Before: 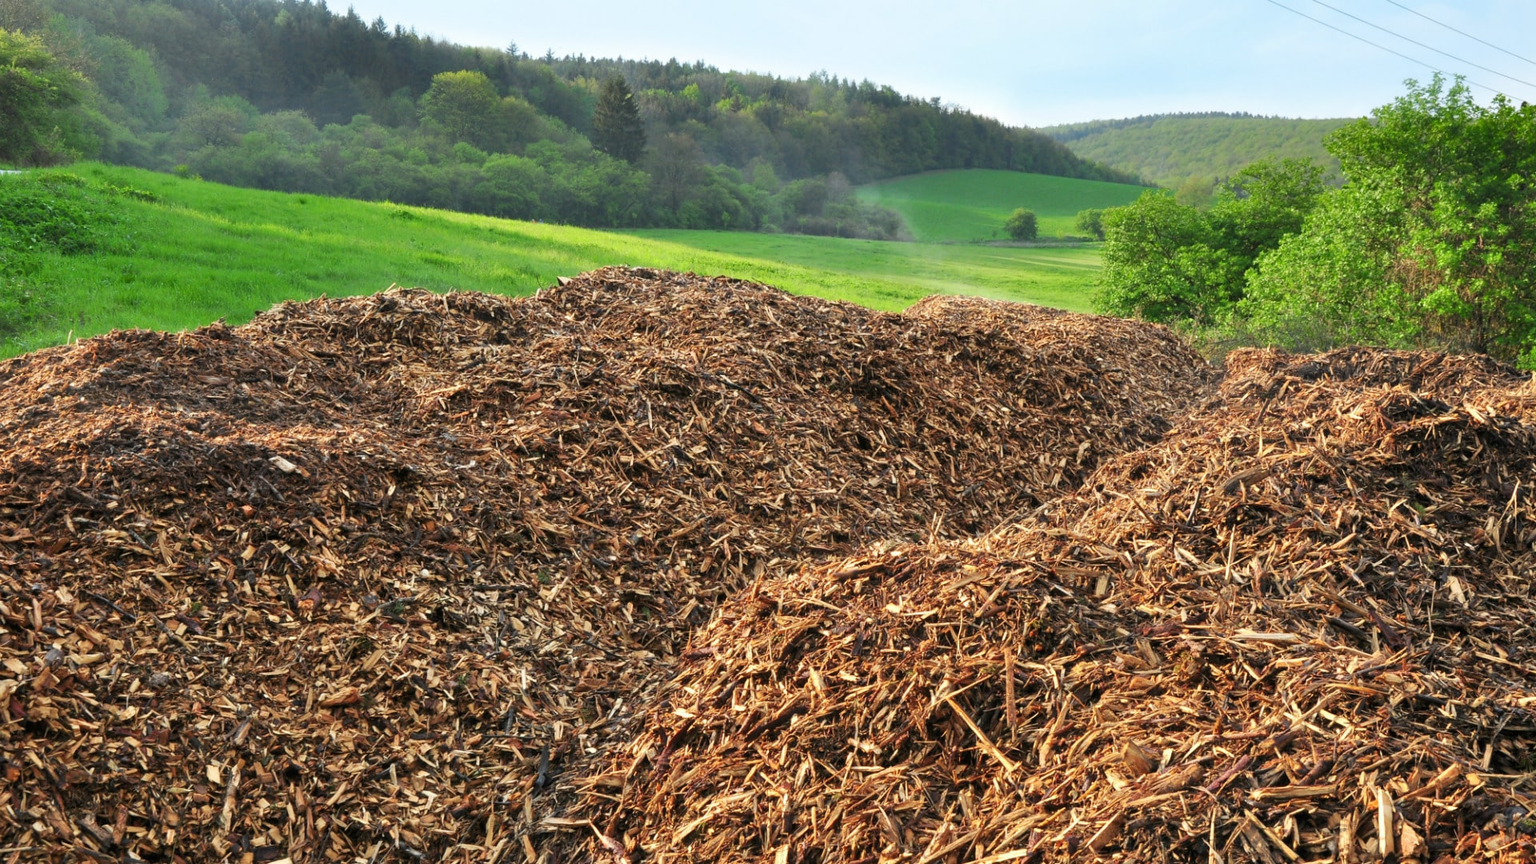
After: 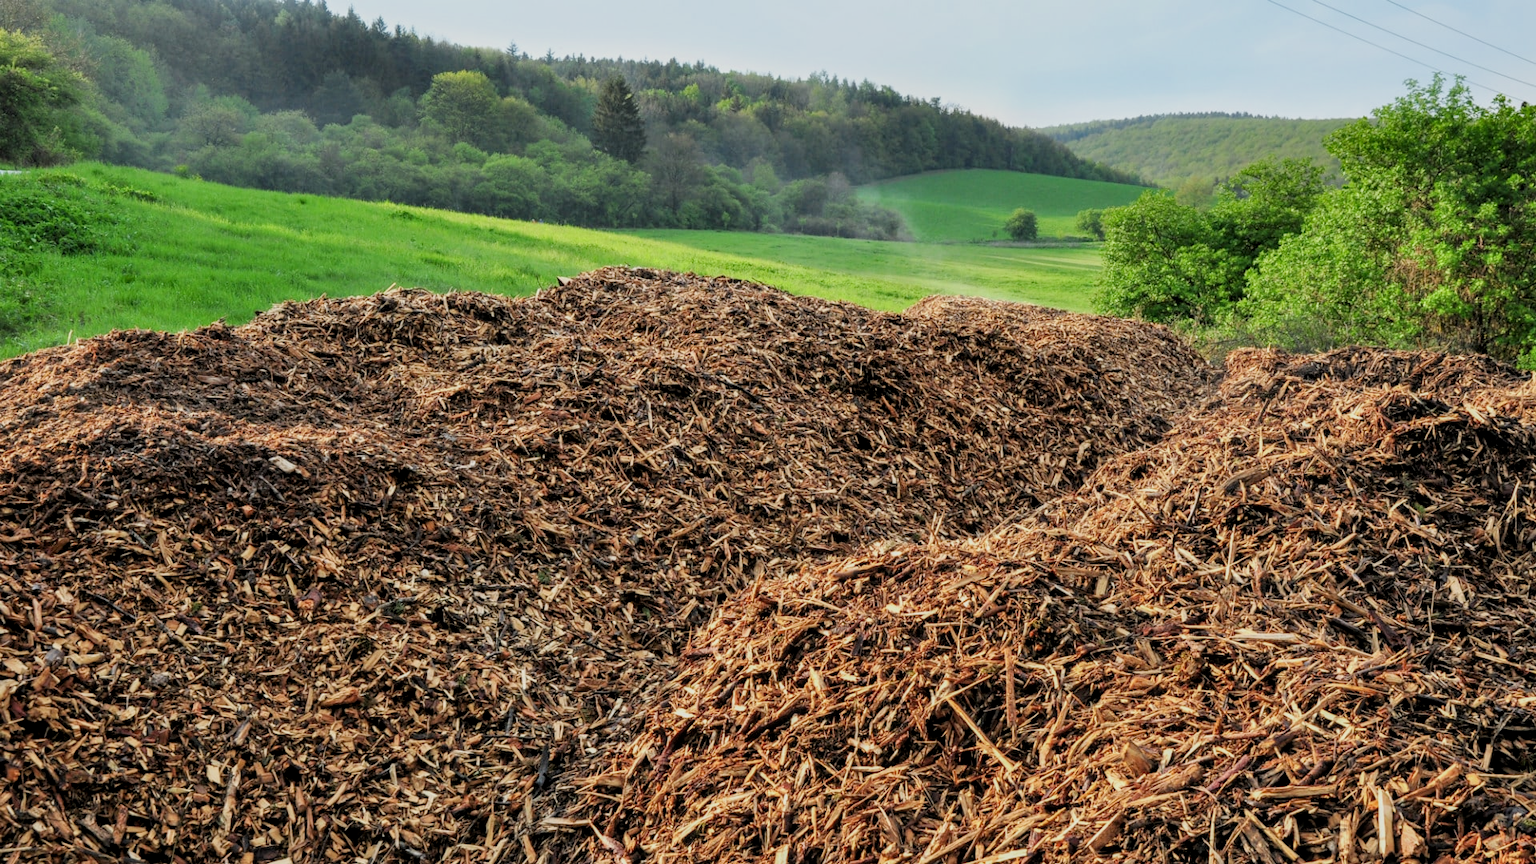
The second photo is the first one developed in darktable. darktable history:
local contrast: on, module defaults
filmic rgb: black relative exposure -7.87 EV, white relative exposure 4.16 EV, threshold 2.94 EV, hardness 4.07, latitude 51.67%, contrast 1.013, shadows ↔ highlights balance 6.2%, enable highlight reconstruction true
